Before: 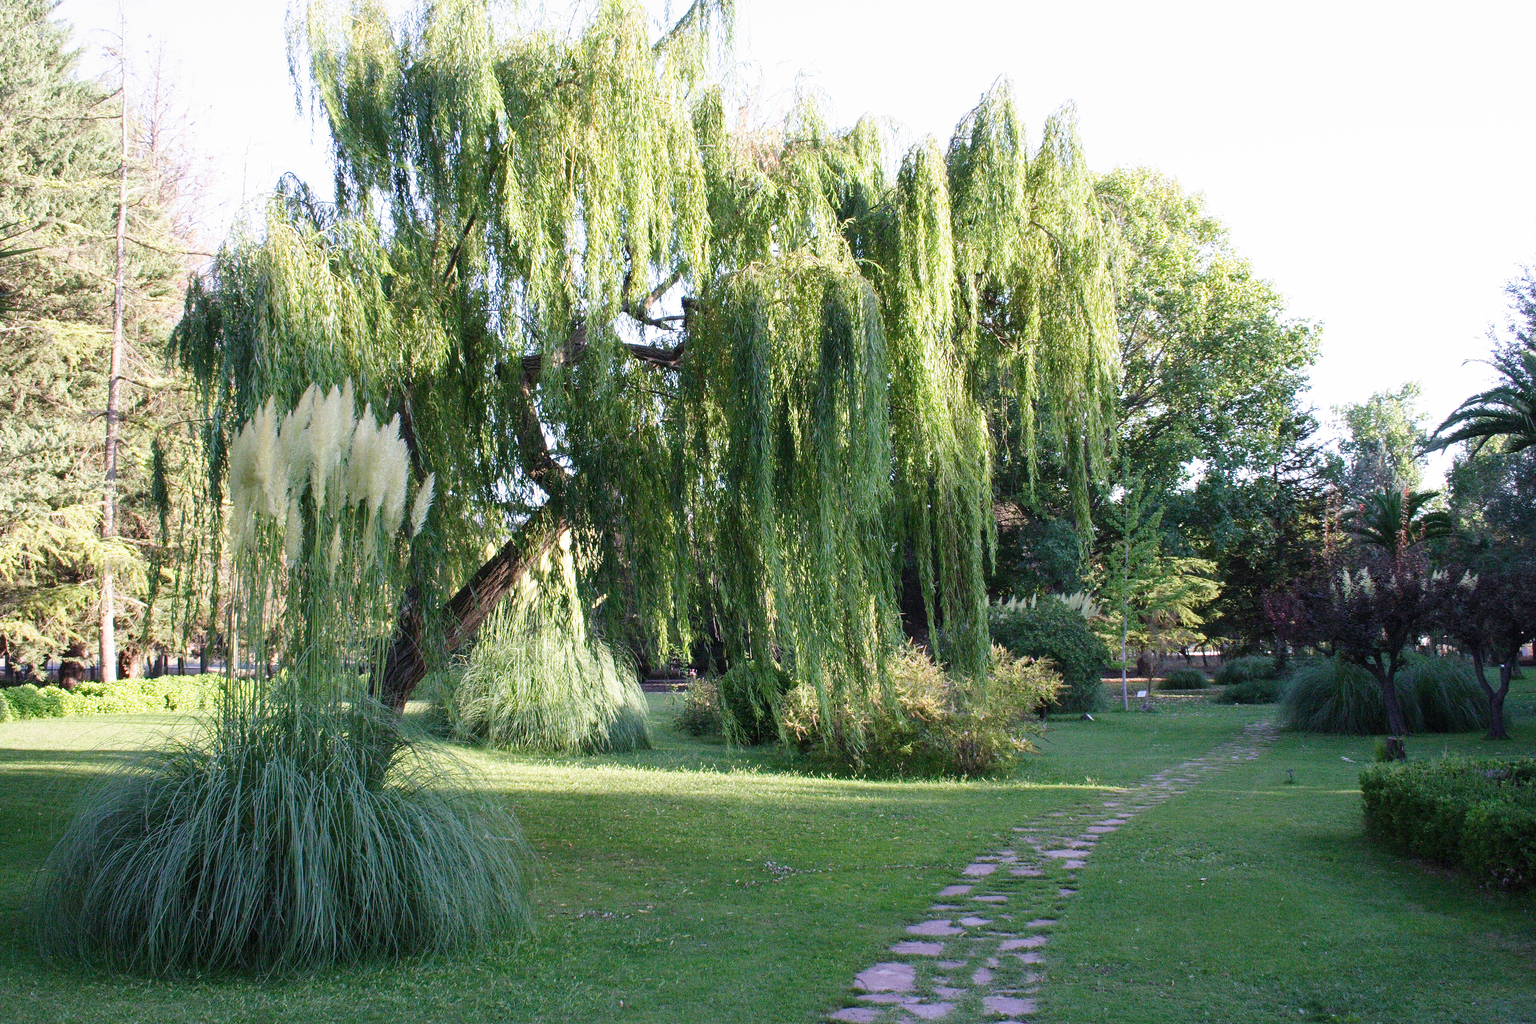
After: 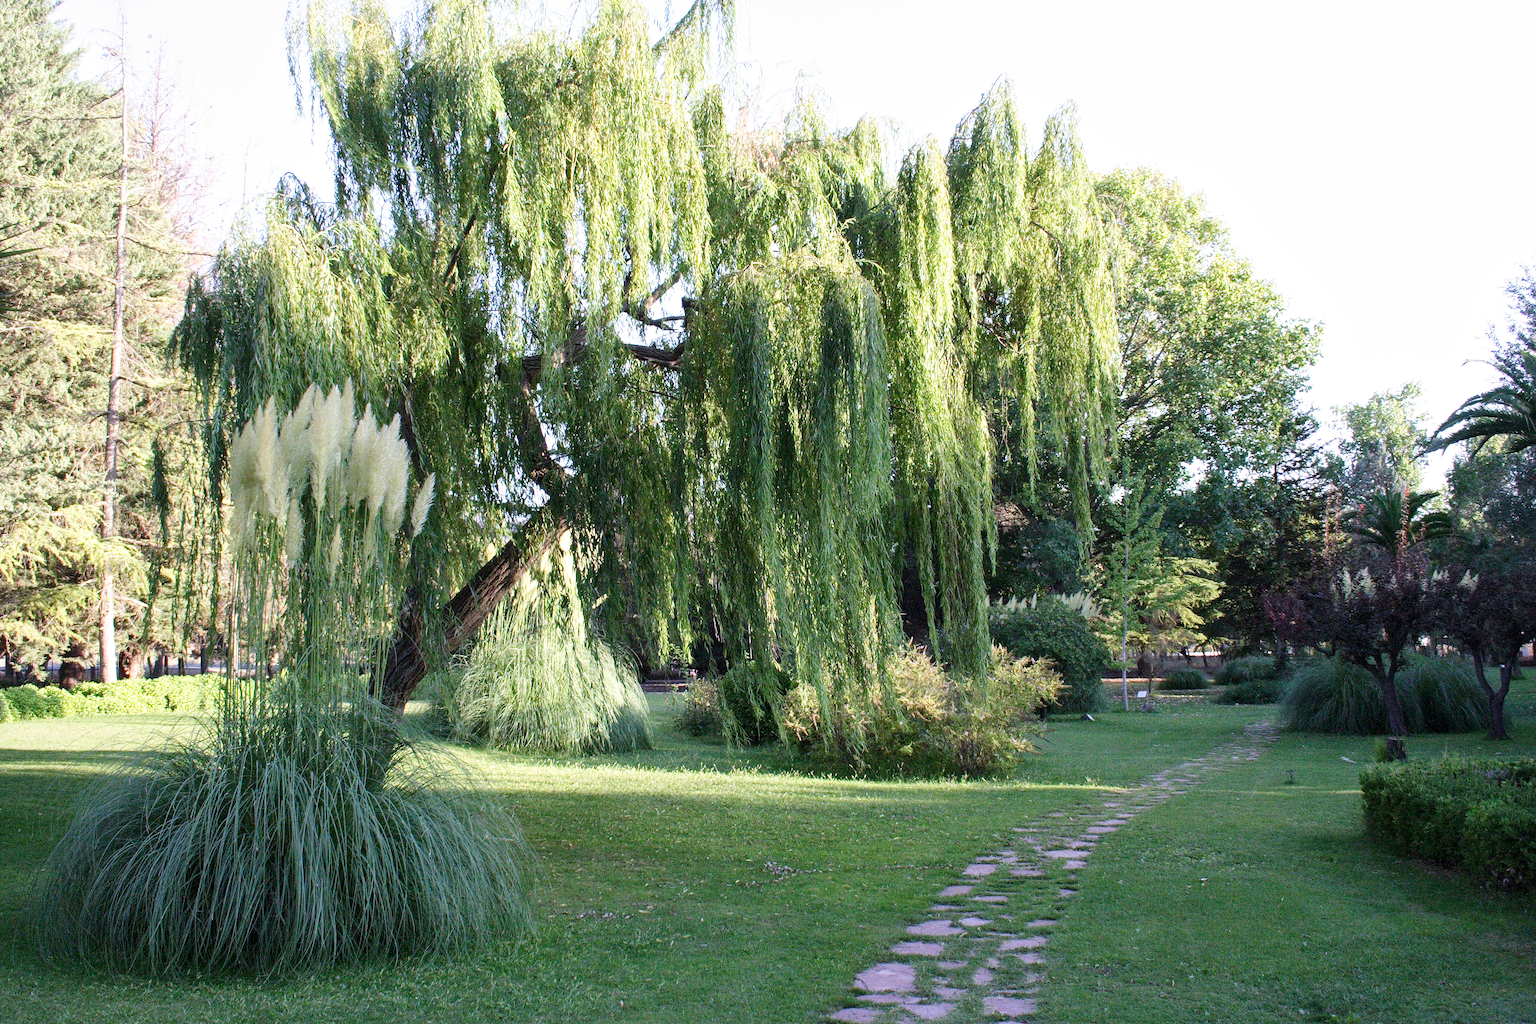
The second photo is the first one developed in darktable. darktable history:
local contrast: mode bilateral grid, contrast 19, coarseness 50, detail 120%, midtone range 0.2
contrast brightness saturation: contrast 0.1, brightness 0.013, saturation 0.016
